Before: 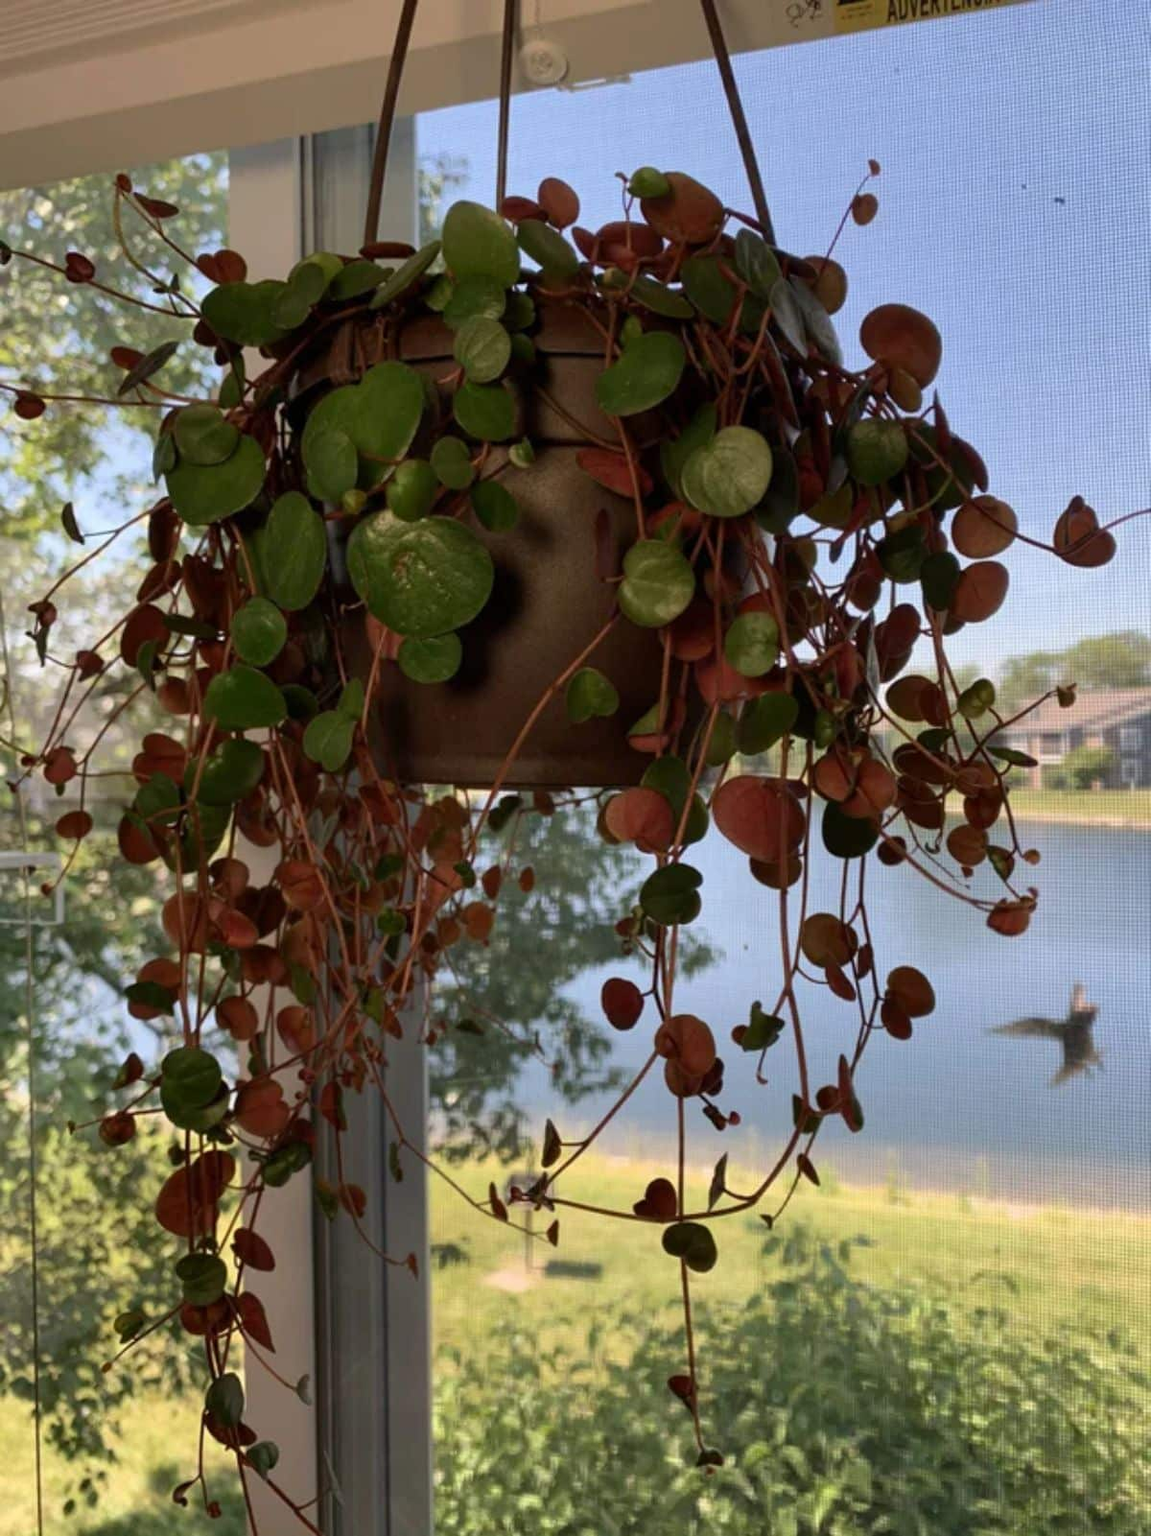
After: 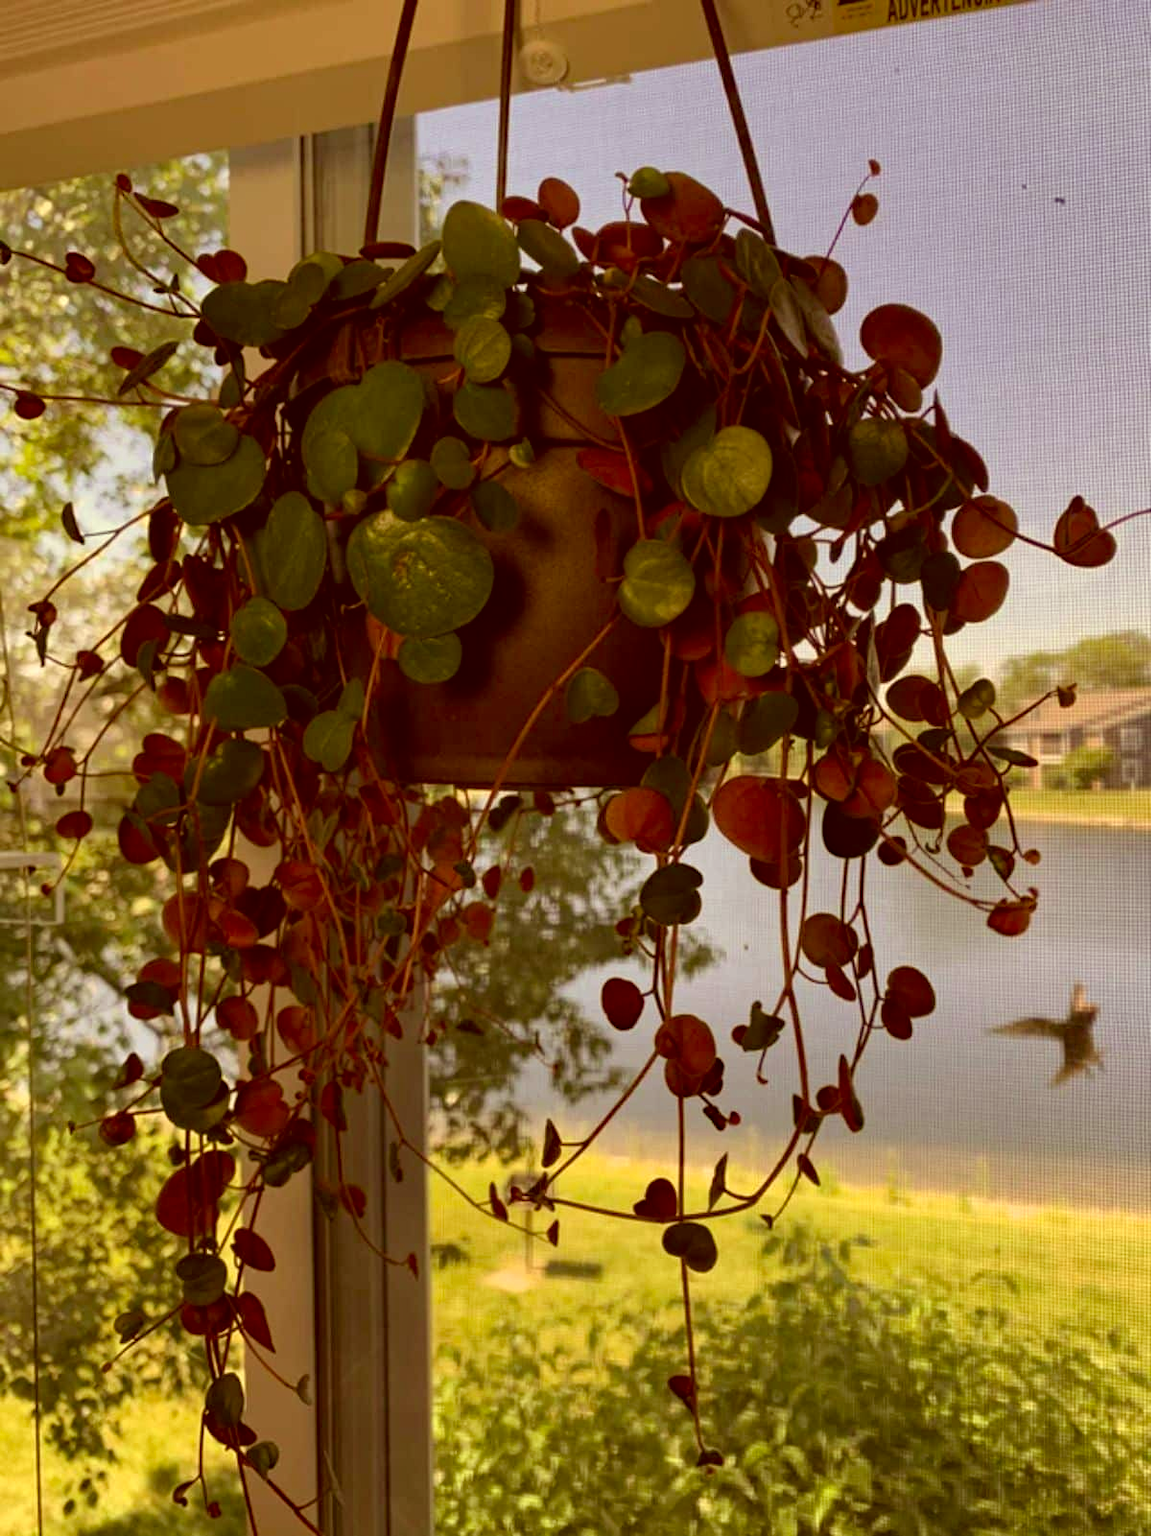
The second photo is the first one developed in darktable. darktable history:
haze removal: compatibility mode true, adaptive false
color correction: highlights a* 1.12, highlights b* 24.26, shadows a* 15.58, shadows b* 24.26
